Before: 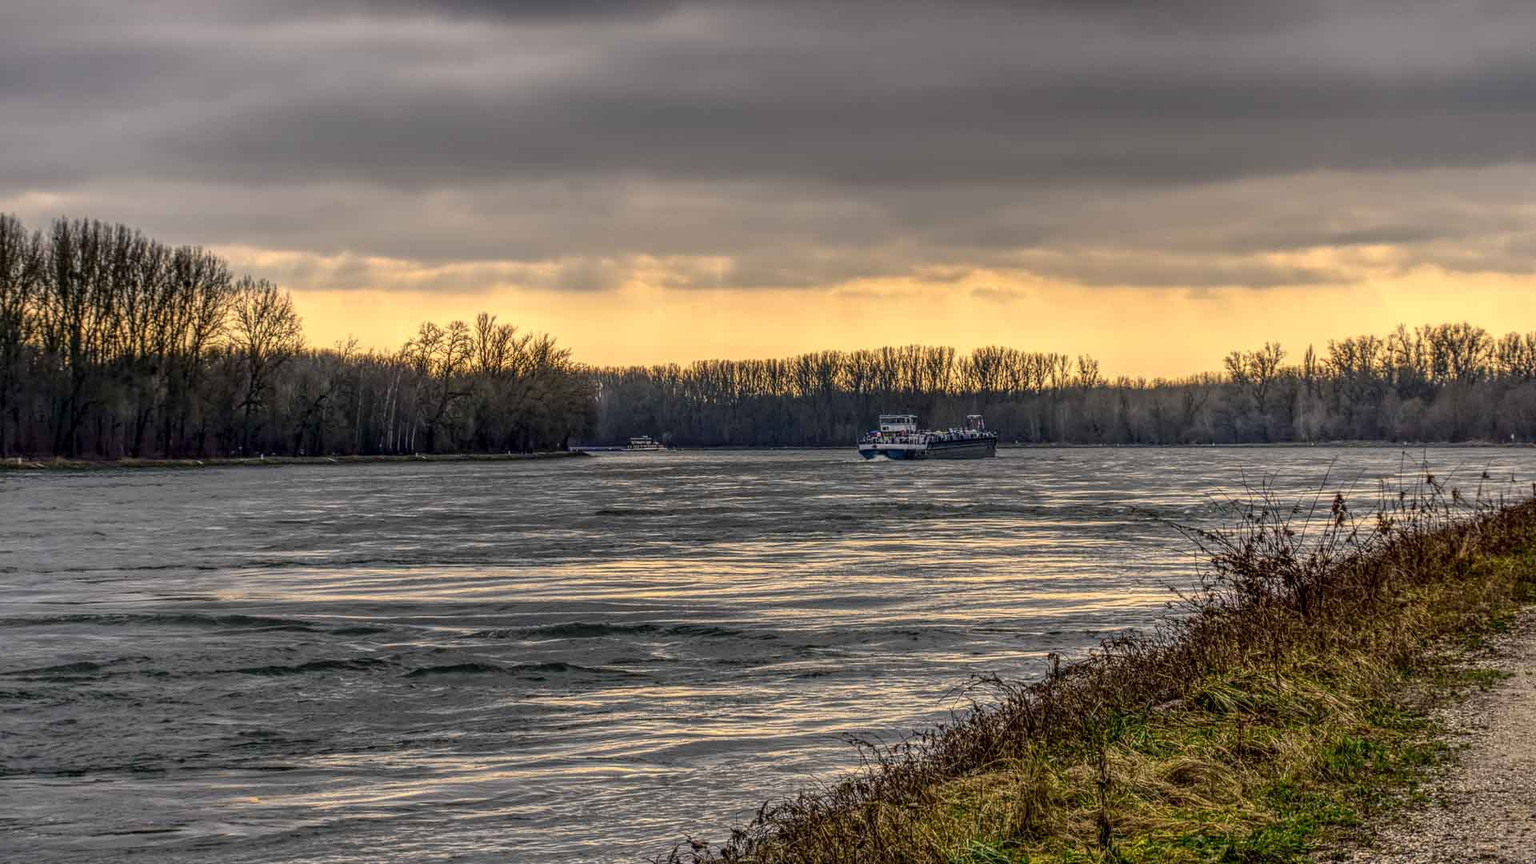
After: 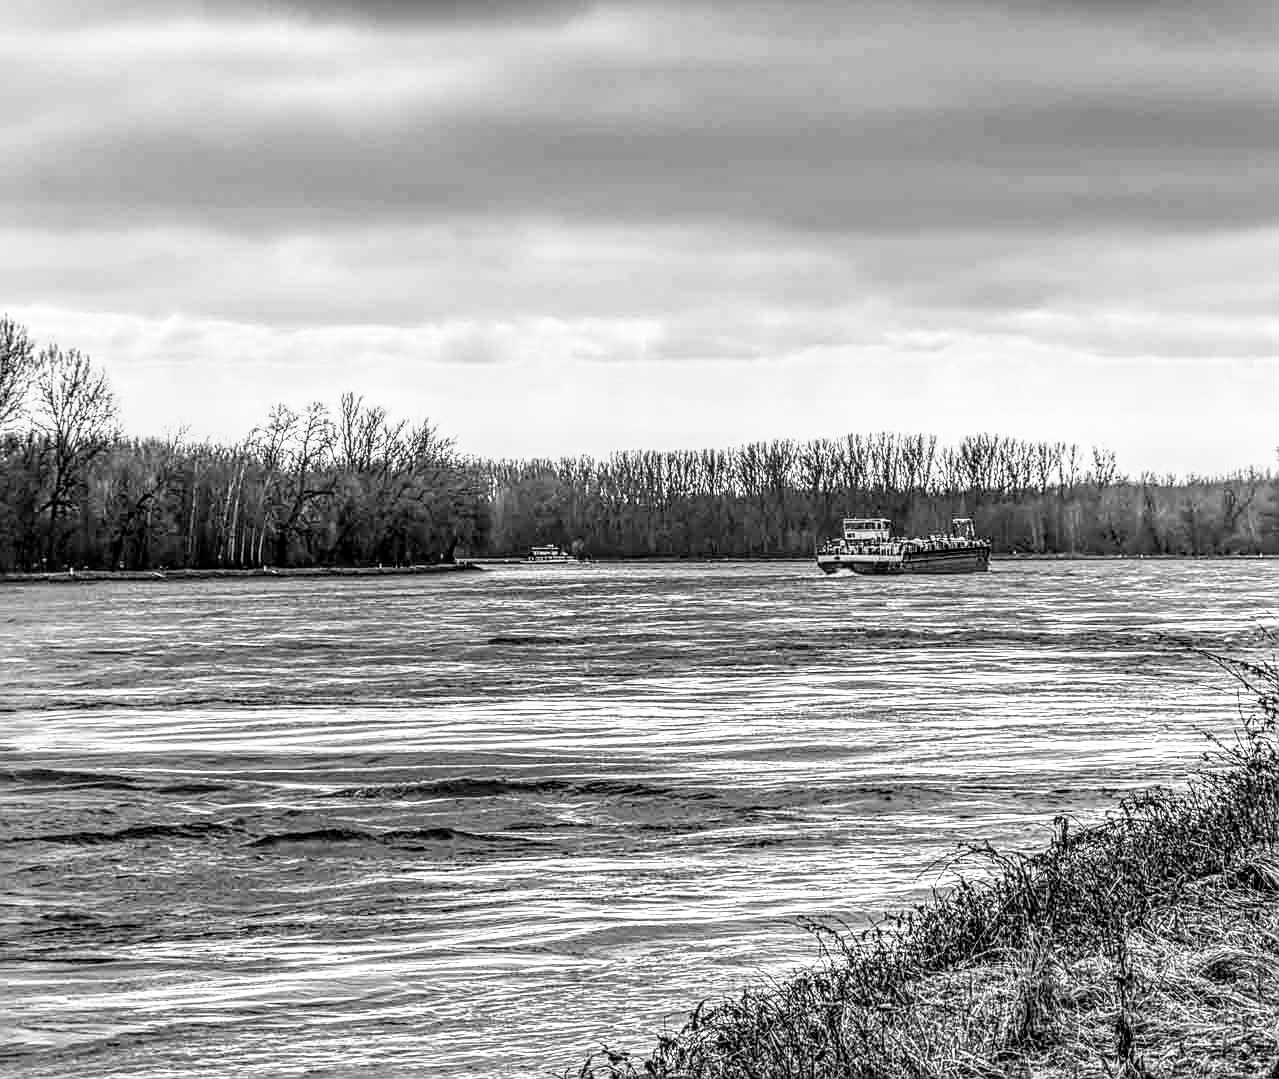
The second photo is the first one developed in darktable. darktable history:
monochrome: a 32, b 64, size 2.3, highlights 1
color correction: highlights a* -0.137, highlights b* 0.137
filmic rgb: middle gray luminance 21.73%, black relative exposure -14 EV, white relative exposure 2.96 EV, threshold 6 EV, target black luminance 0%, hardness 8.81, latitude 59.69%, contrast 1.208, highlights saturation mix 5%, shadows ↔ highlights balance 41.6%, add noise in highlights 0, color science v3 (2019), use custom middle-gray values true, iterations of high-quality reconstruction 0, contrast in highlights soft, enable highlight reconstruction true
crop and rotate: left 13.342%, right 19.991%
sharpen: on, module defaults
white balance: red 1.029, blue 0.92
exposure: black level correction 0, exposure 1.6 EV, compensate exposure bias true, compensate highlight preservation false
local contrast: on, module defaults
